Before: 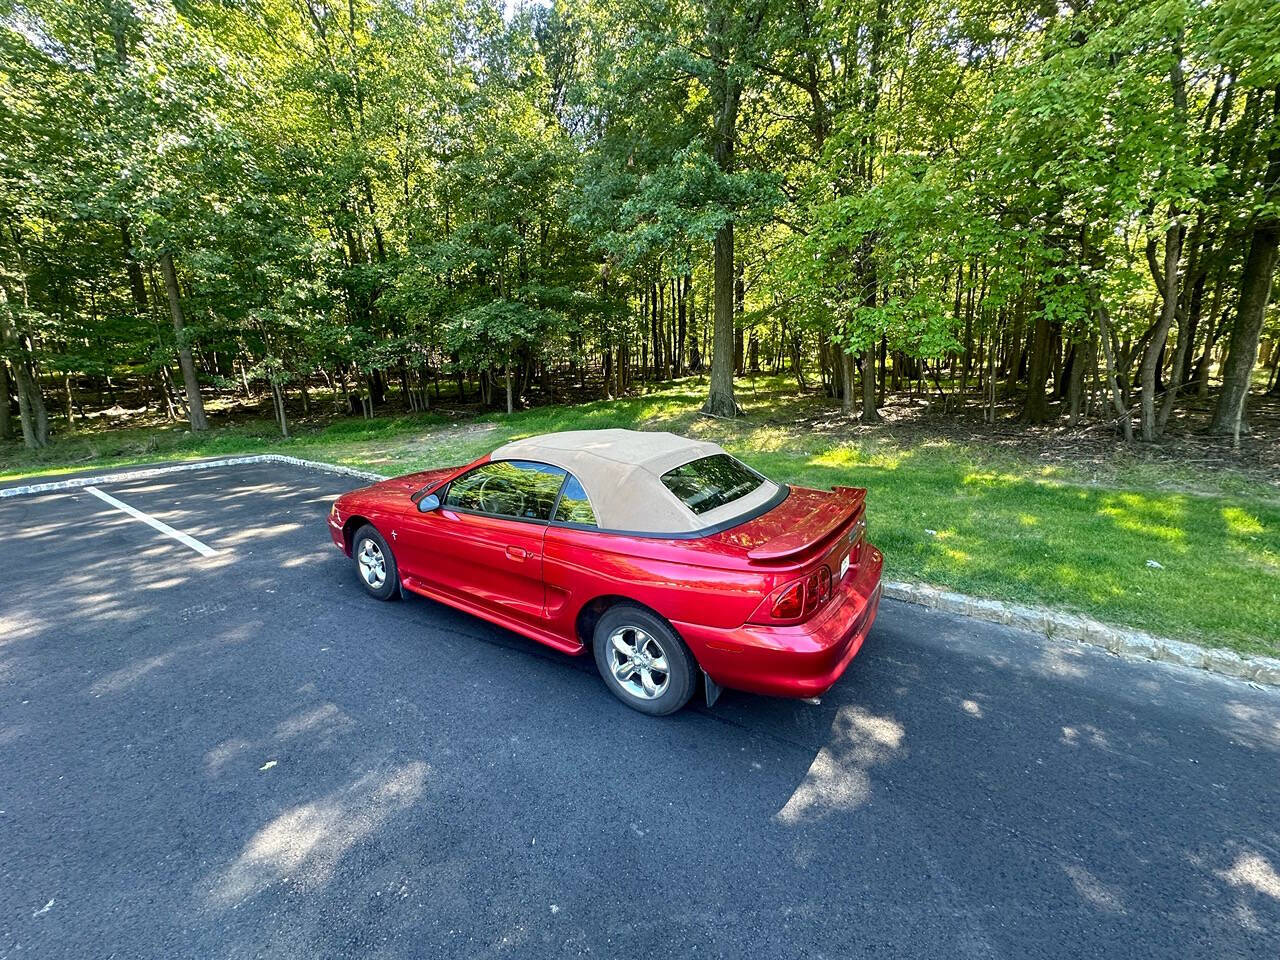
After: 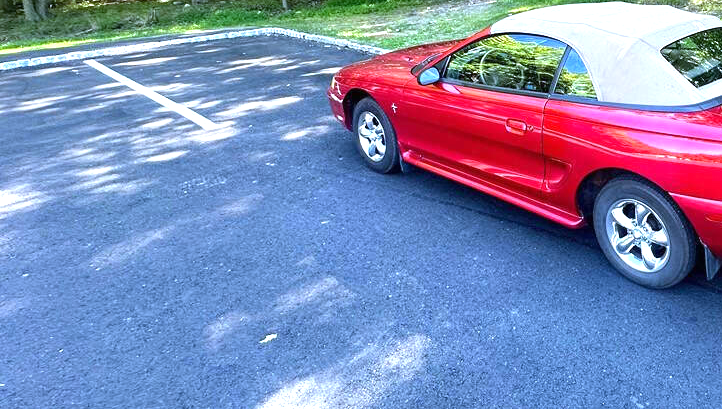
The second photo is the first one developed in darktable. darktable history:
crop: top 44.483%, right 43.593%, bottom 12.892%
white balance: red 0.948, green 1.02, blue 1.176
exposure: black level correction 0, exposure 0.7 EV, compensate exposure bias true, compensate highlight preservation false
